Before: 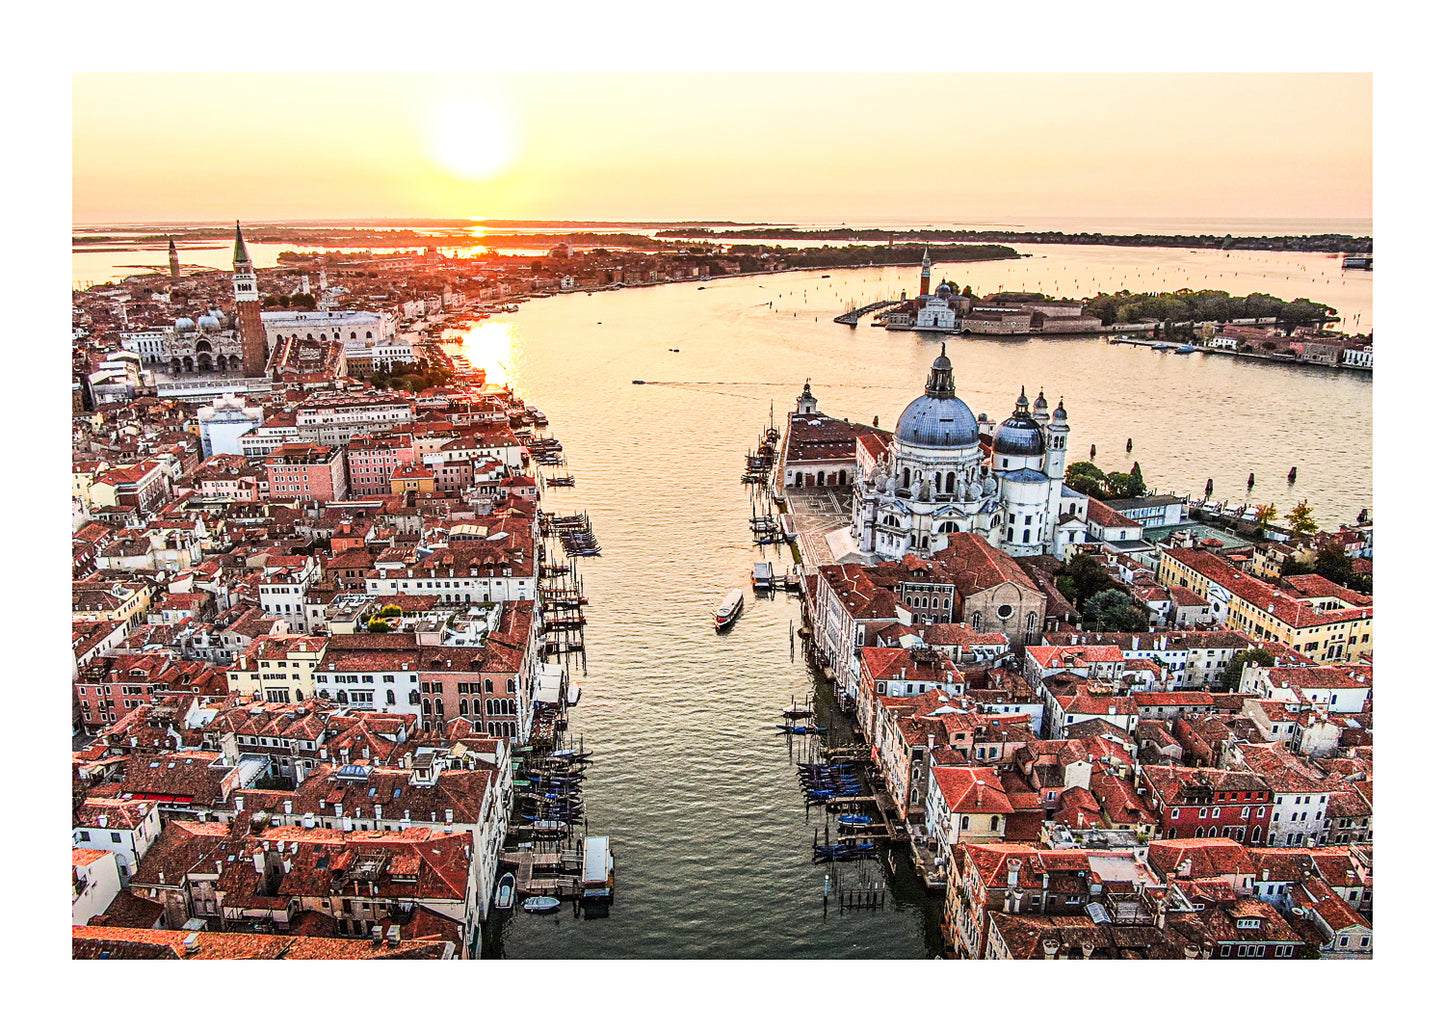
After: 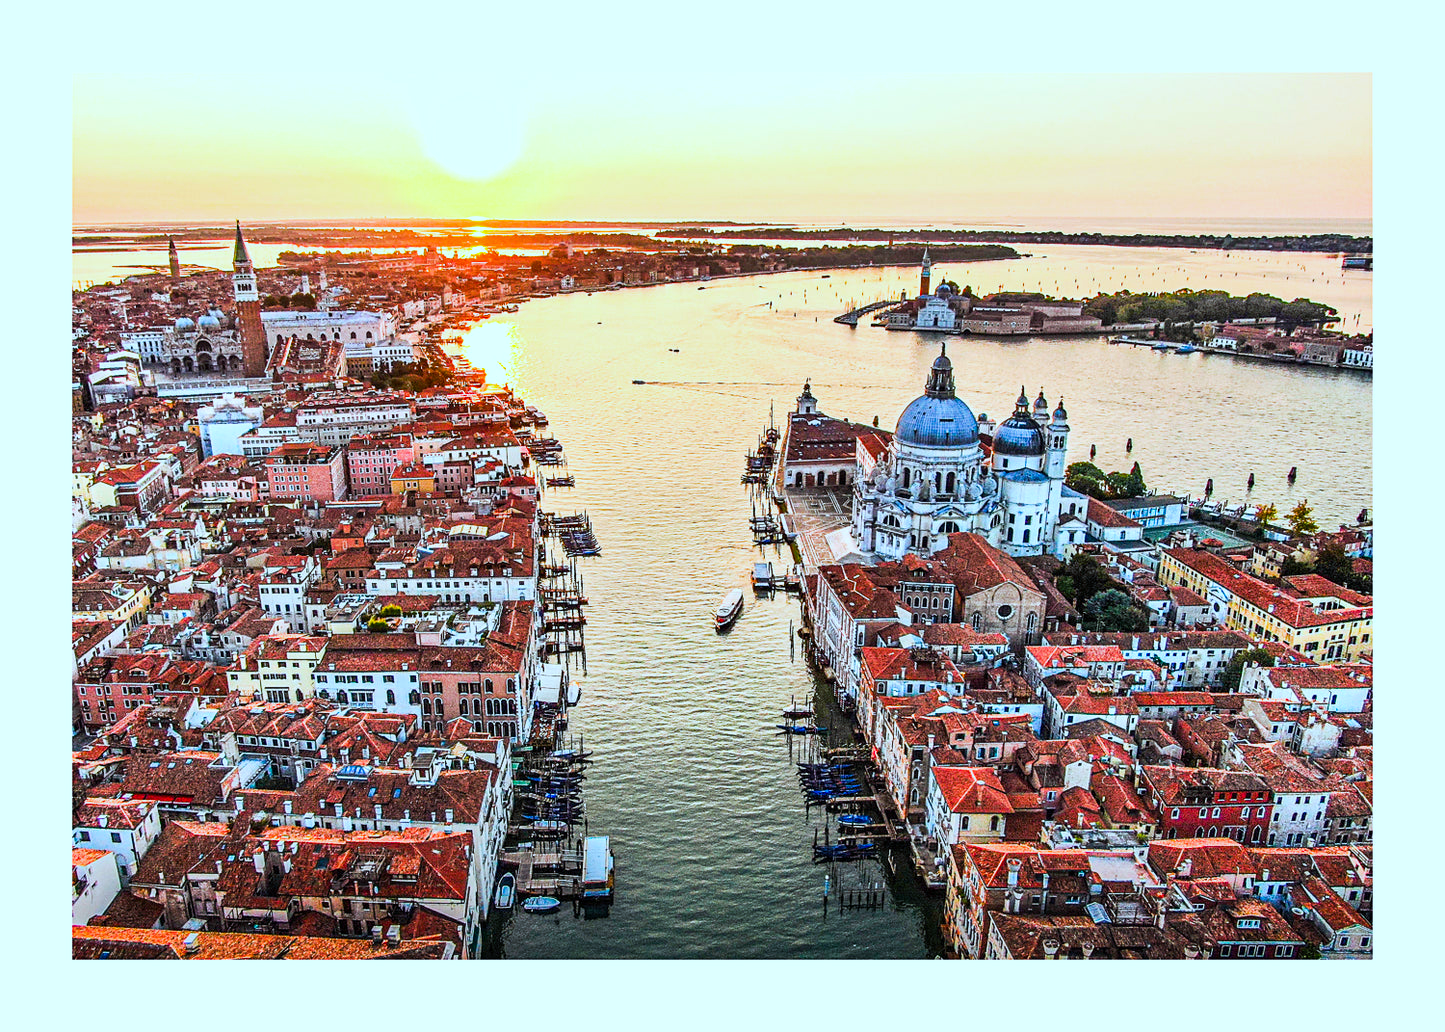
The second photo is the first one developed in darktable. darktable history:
color calibration: illuminant F (fluorescent), F source F9 (Cool White Deluxe 4150 K) – high CRI, x 0.374, y 0.373, temperature 4158.34 K
color balance rgb: perceptual saturation grading › global saturation 30%, global vibrance 20%
